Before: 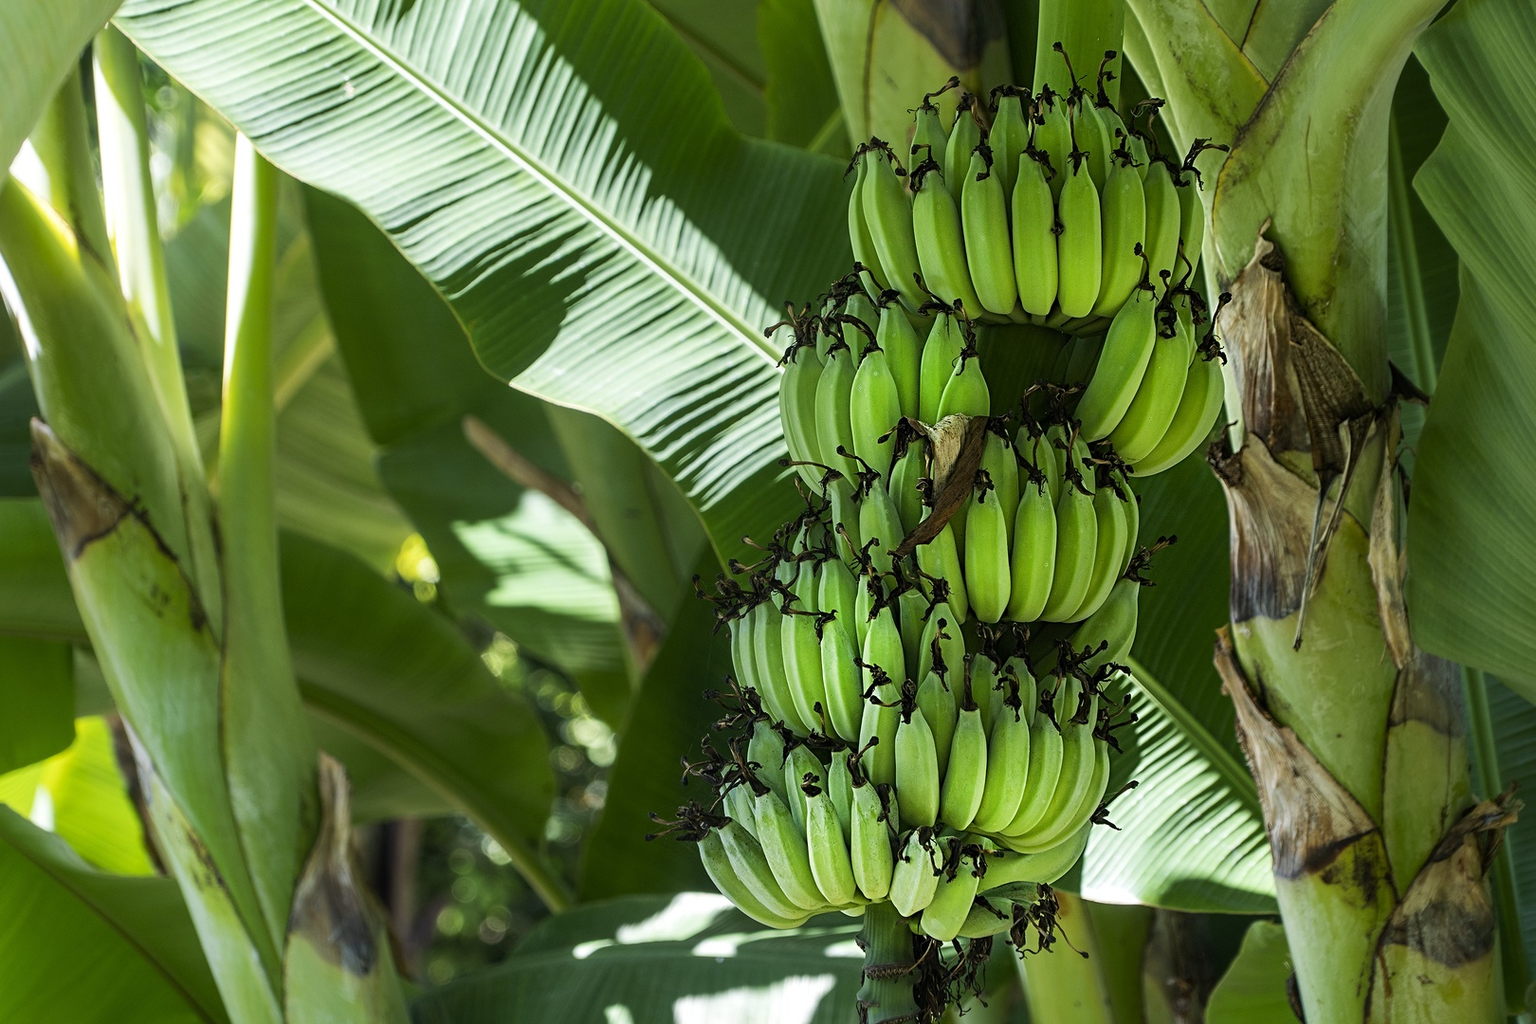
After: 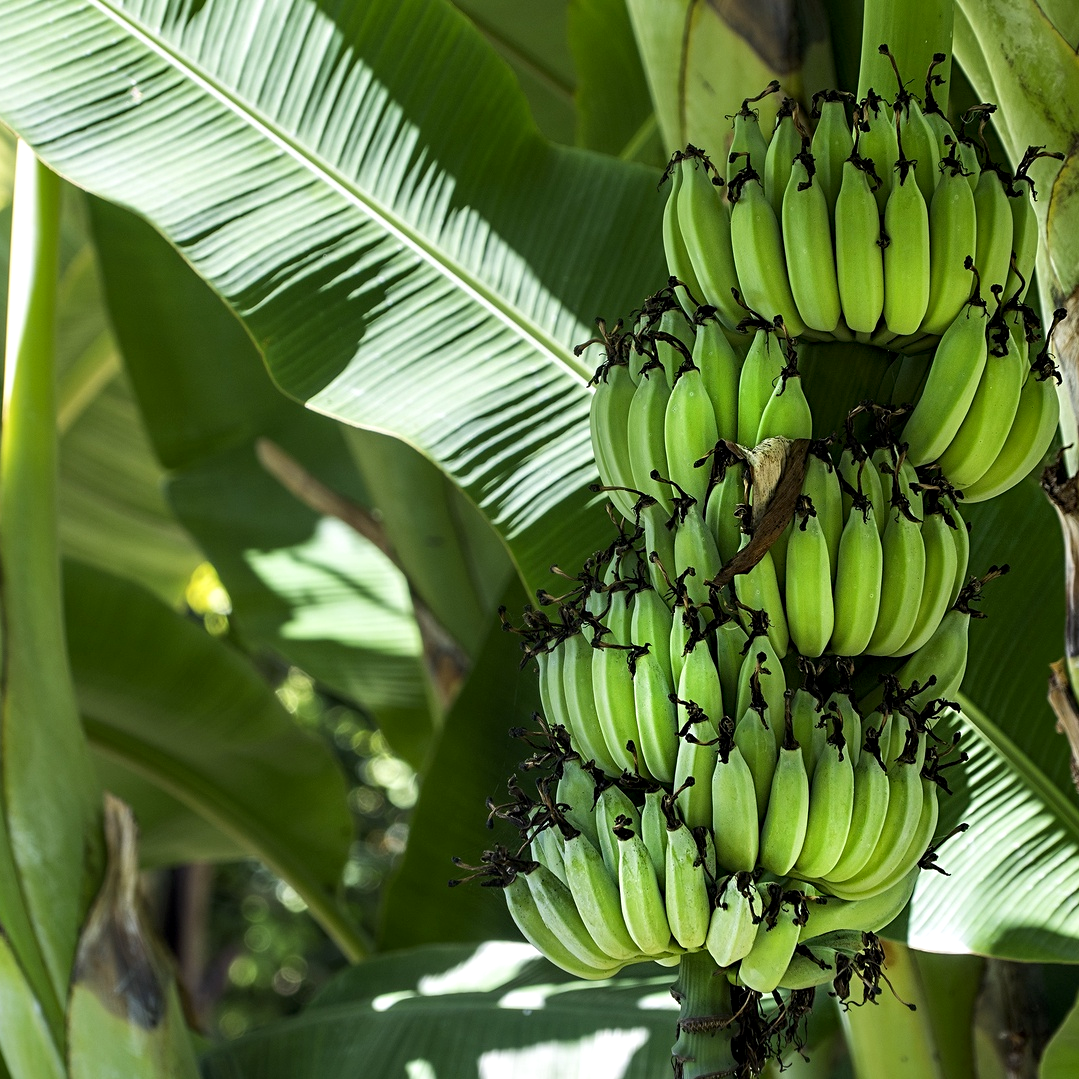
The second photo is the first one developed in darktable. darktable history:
contrast equalizer: y [[0.6 ×6], [0.55 ×6], [0 ×6], [0 ×6], [0 ×6]], mix 0.294
crop and rotate: left 14.374%, right 18.968%
